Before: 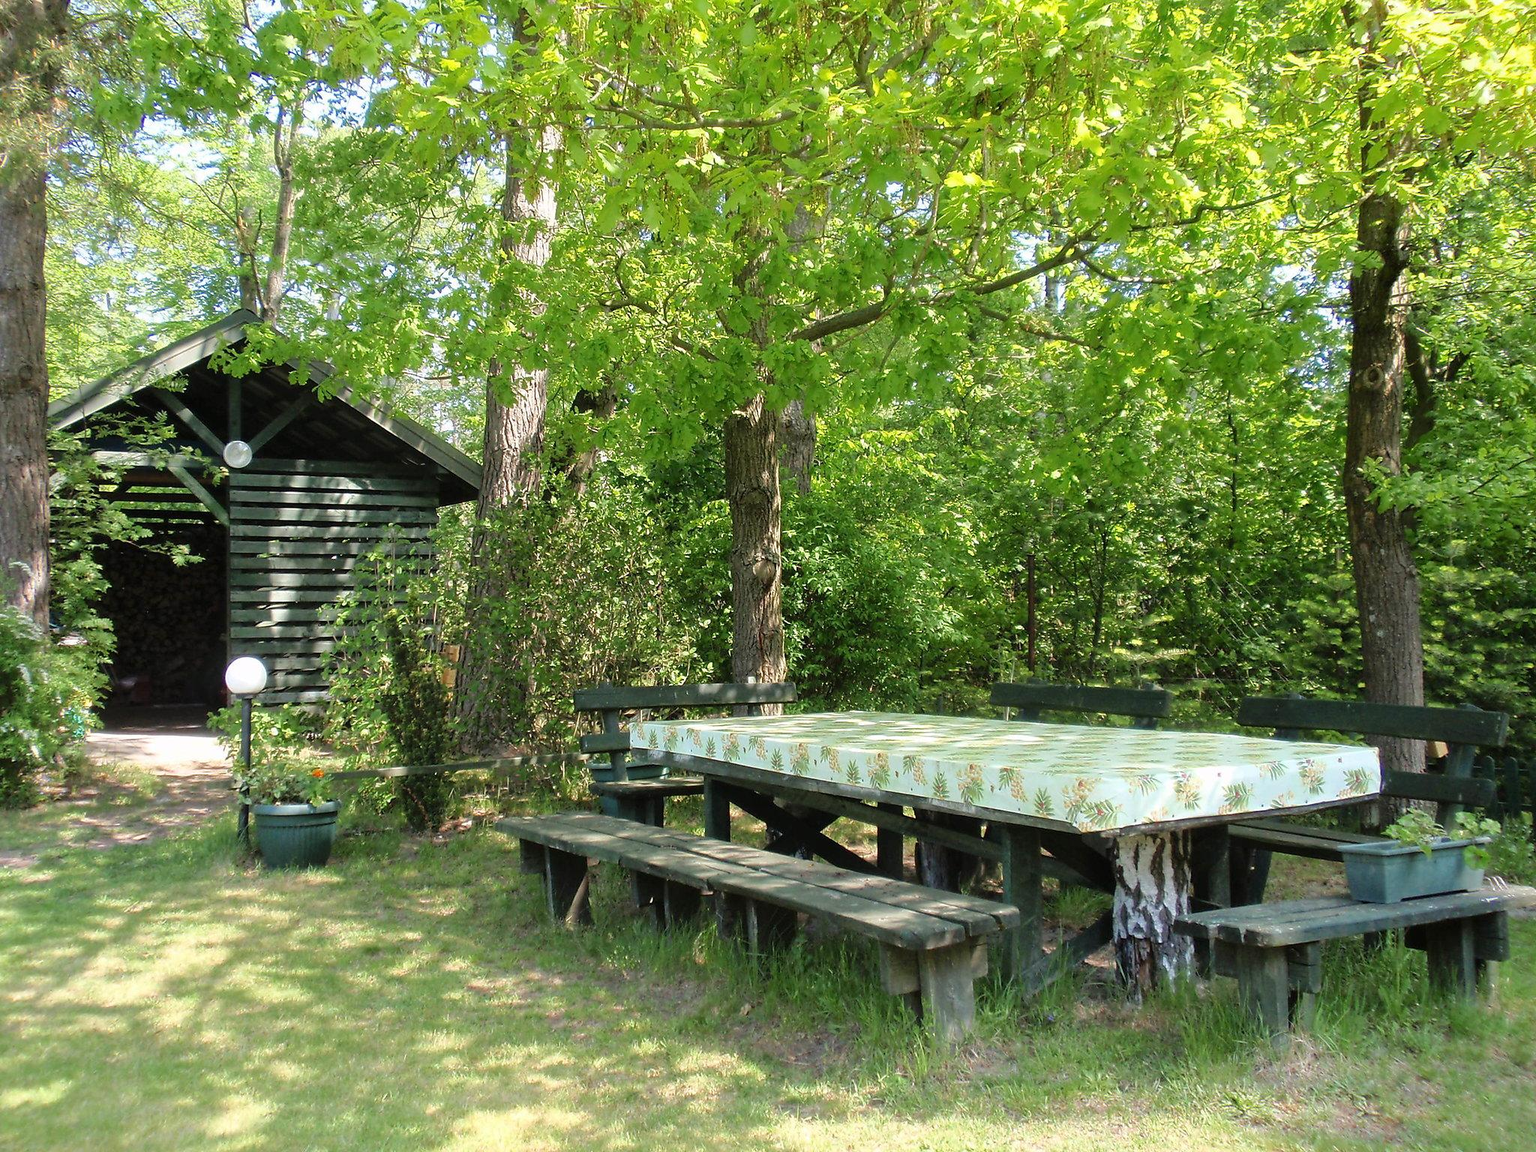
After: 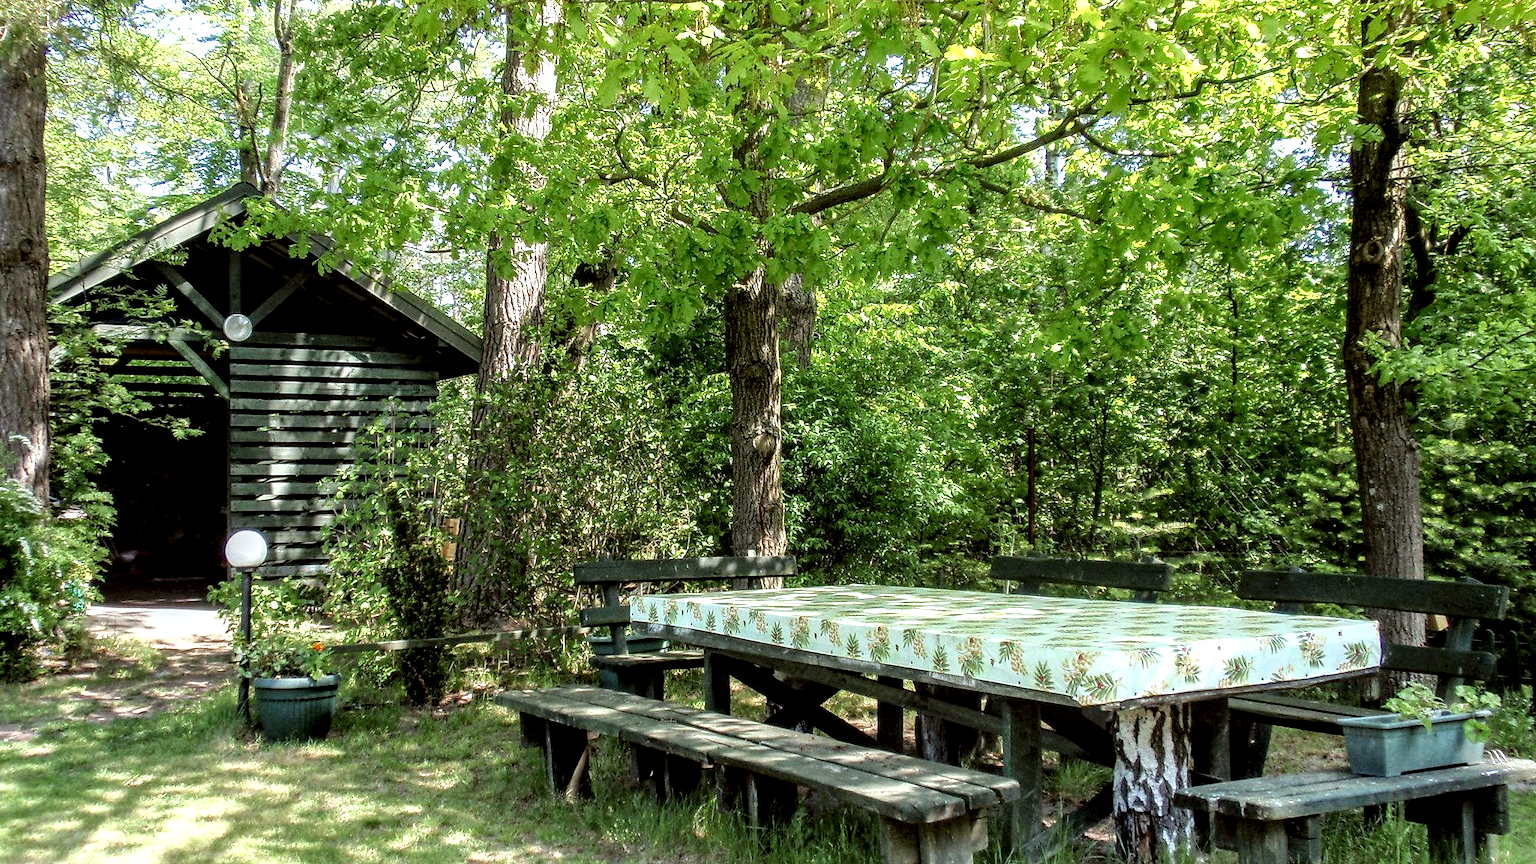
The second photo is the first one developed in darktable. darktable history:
crop: top 11.033%, bottom 13.924%
local contrast: highlights 16%, detail 188%
color correction: highlights a* -2.97, highlights b* -1.92, shadows a* 2.54, shadows b* 2.7
